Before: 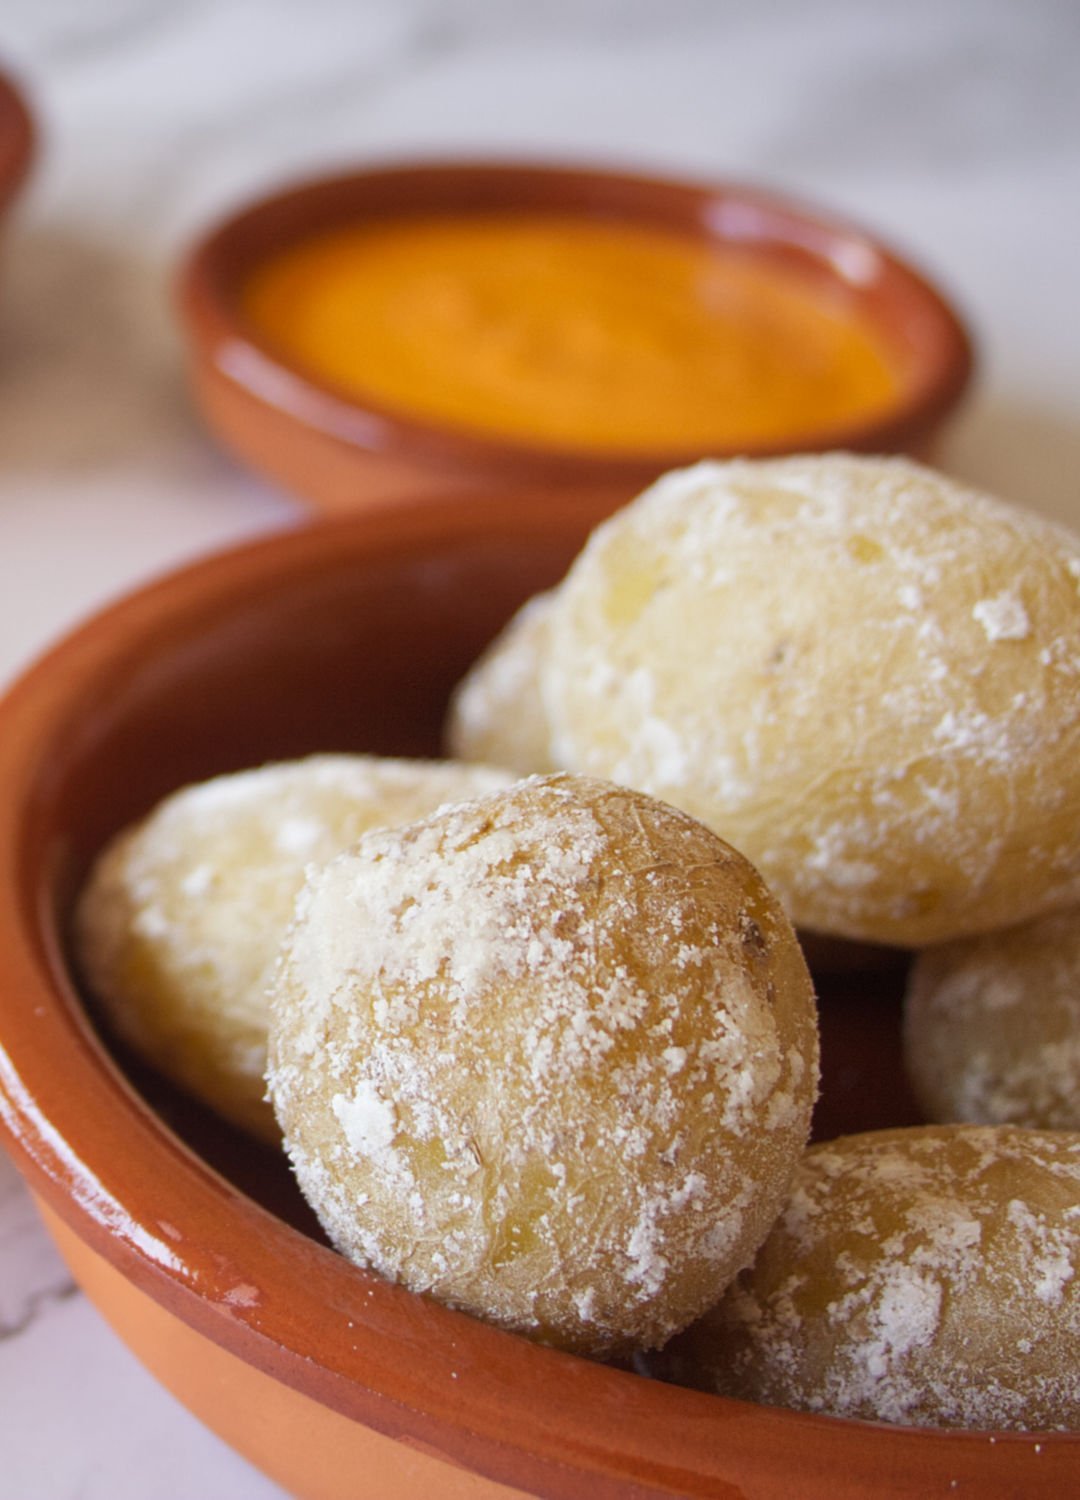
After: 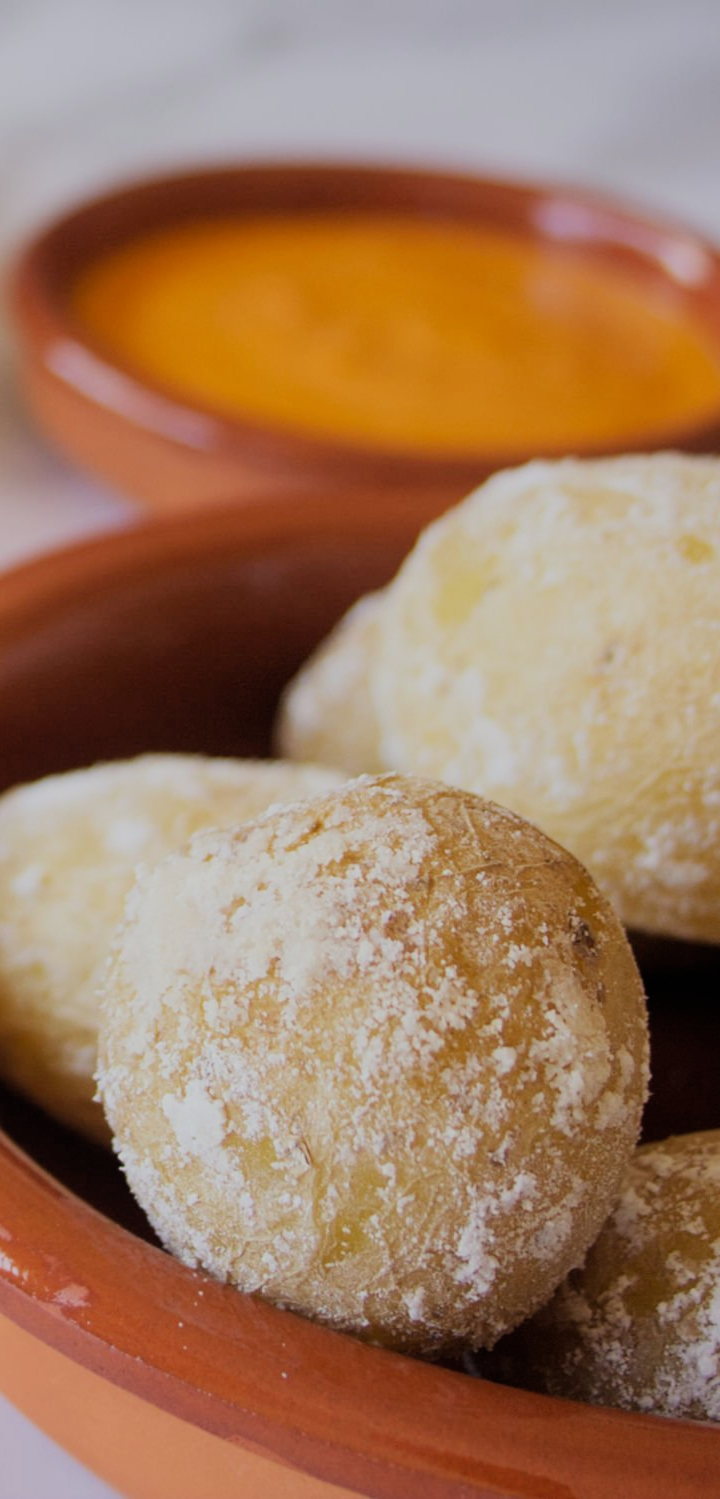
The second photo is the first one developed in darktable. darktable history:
crop and rotate: left 15.754%, right 17.579%
filmic rgb: black relative exposure -7.15 EV, white relative exposure 5.36 EV, hardness 3.02, color science v6 (2022)
